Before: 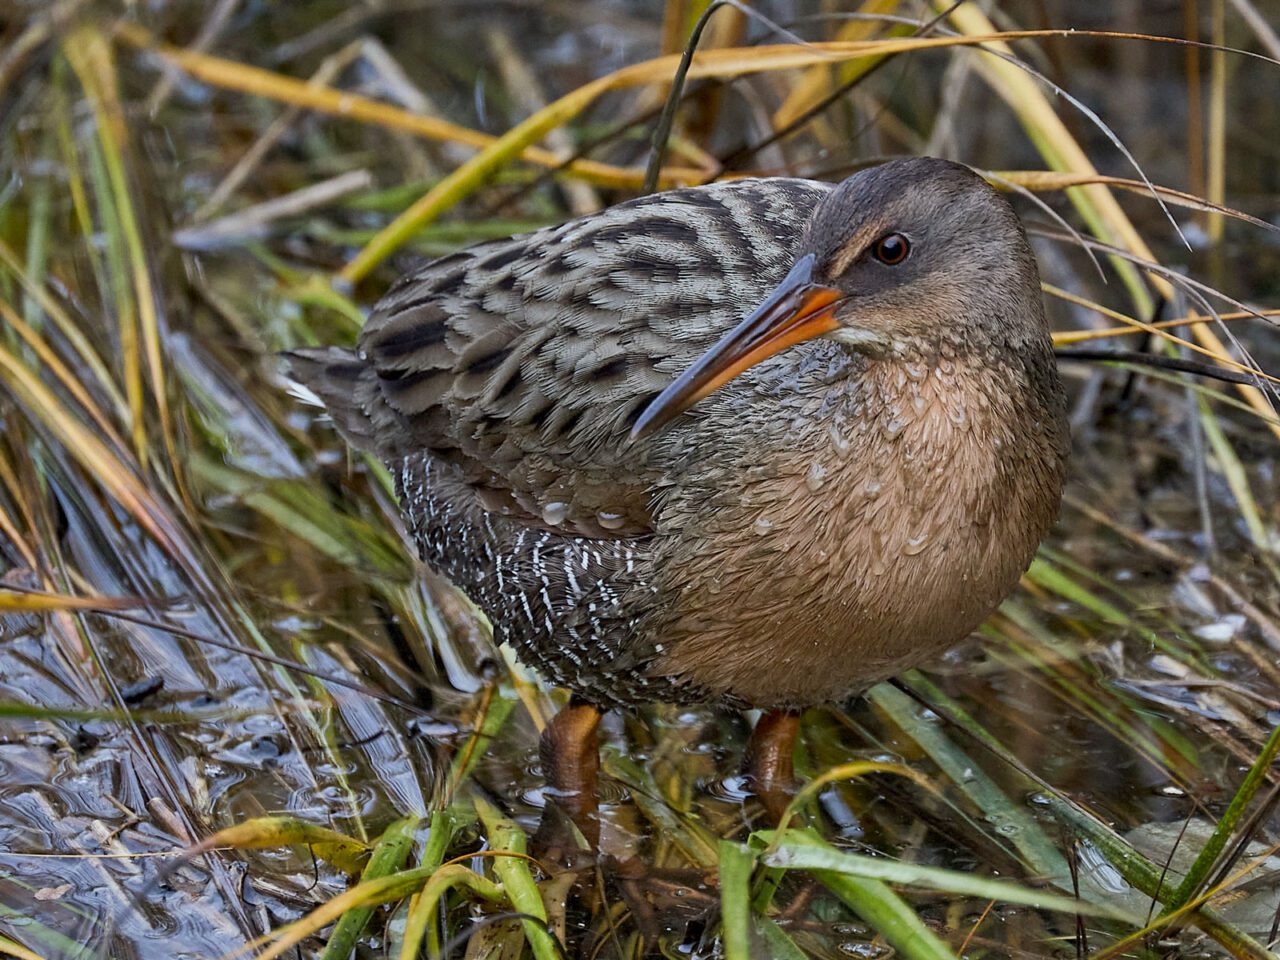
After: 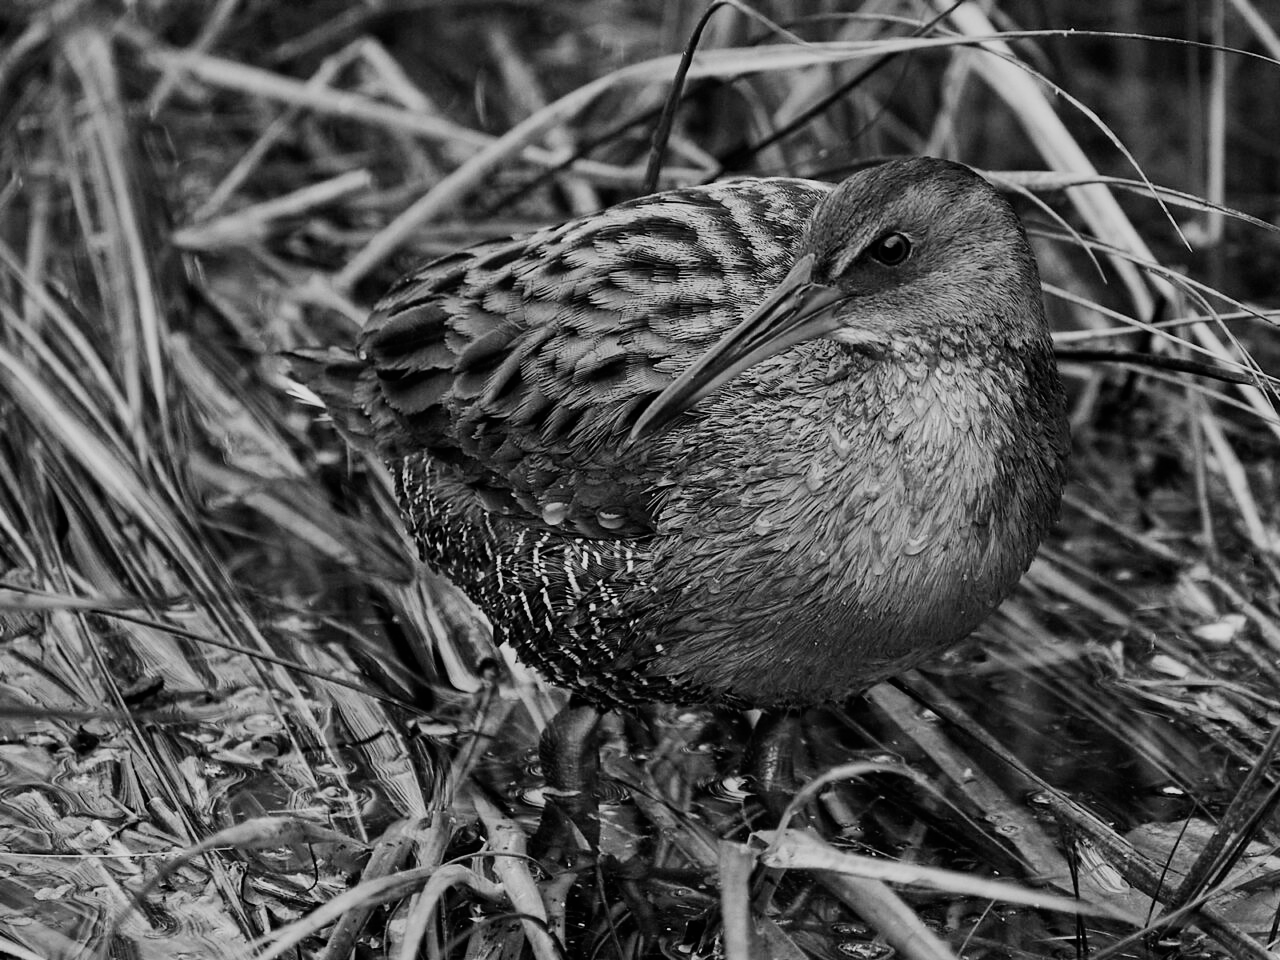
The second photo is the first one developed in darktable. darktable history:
monochrome: on, module defaults
sigmoid: contrast 1.7, skew -0.2, preserve hue 0%, red attenuation 0.1, red rotation 0.035, green attenuation 0.1, green rotation -0.017, blue attenuation 0.15, blue rotation -0.052, base primaries Rec2020
